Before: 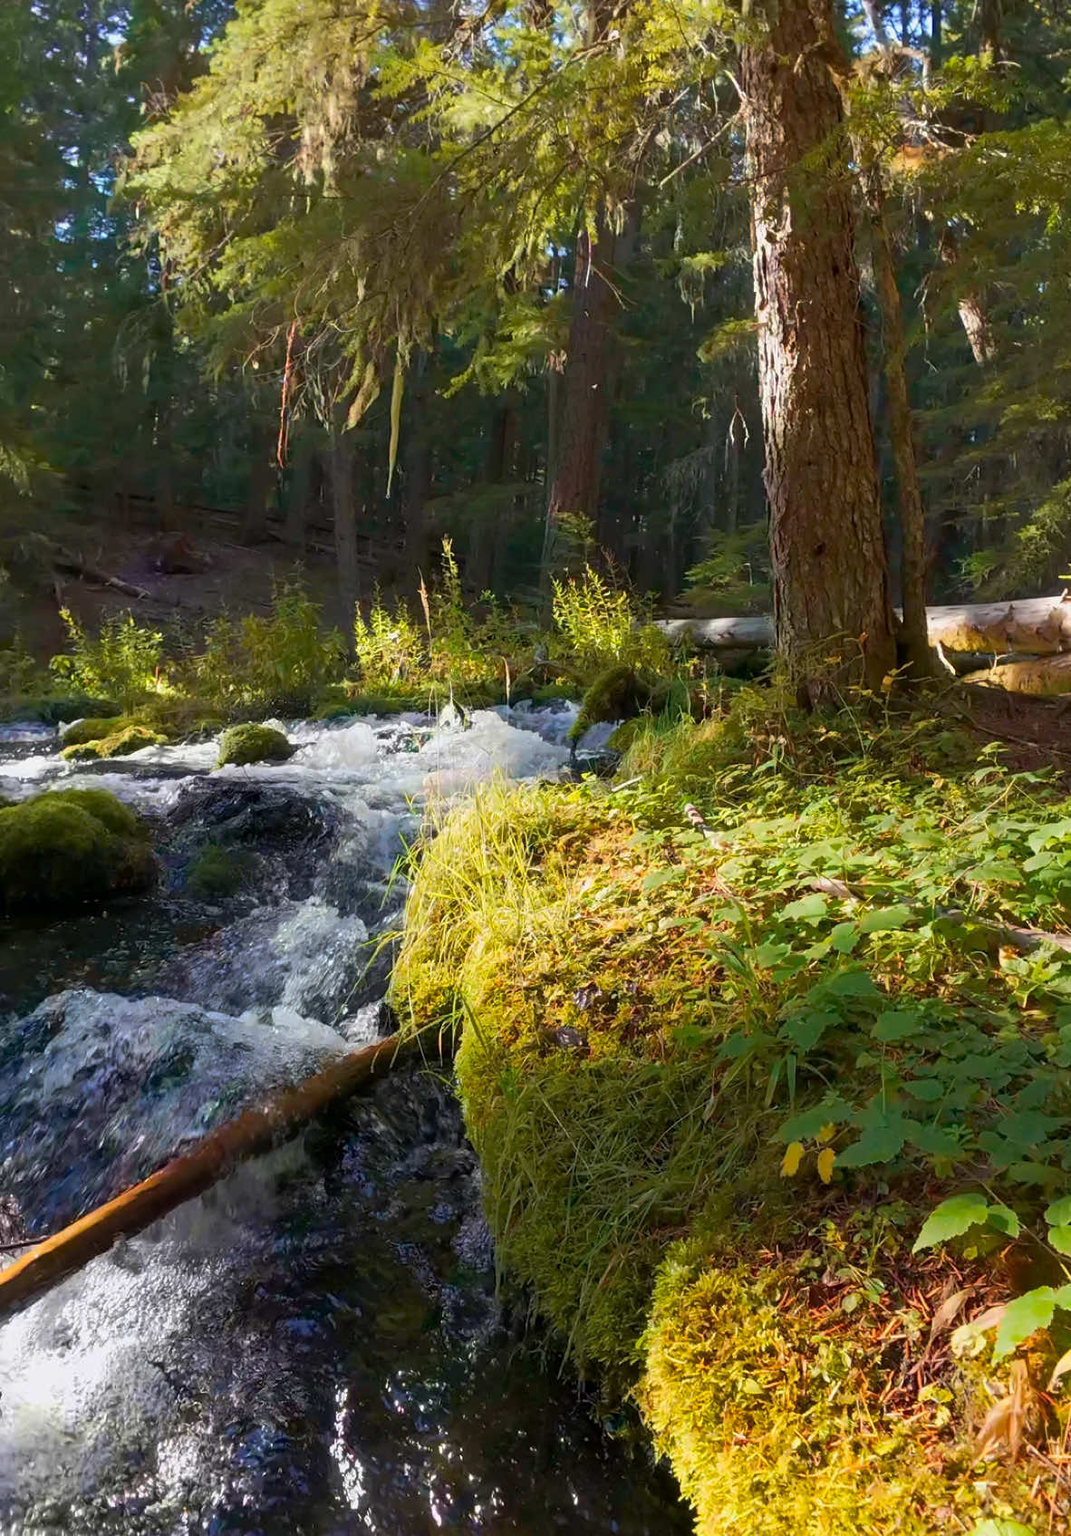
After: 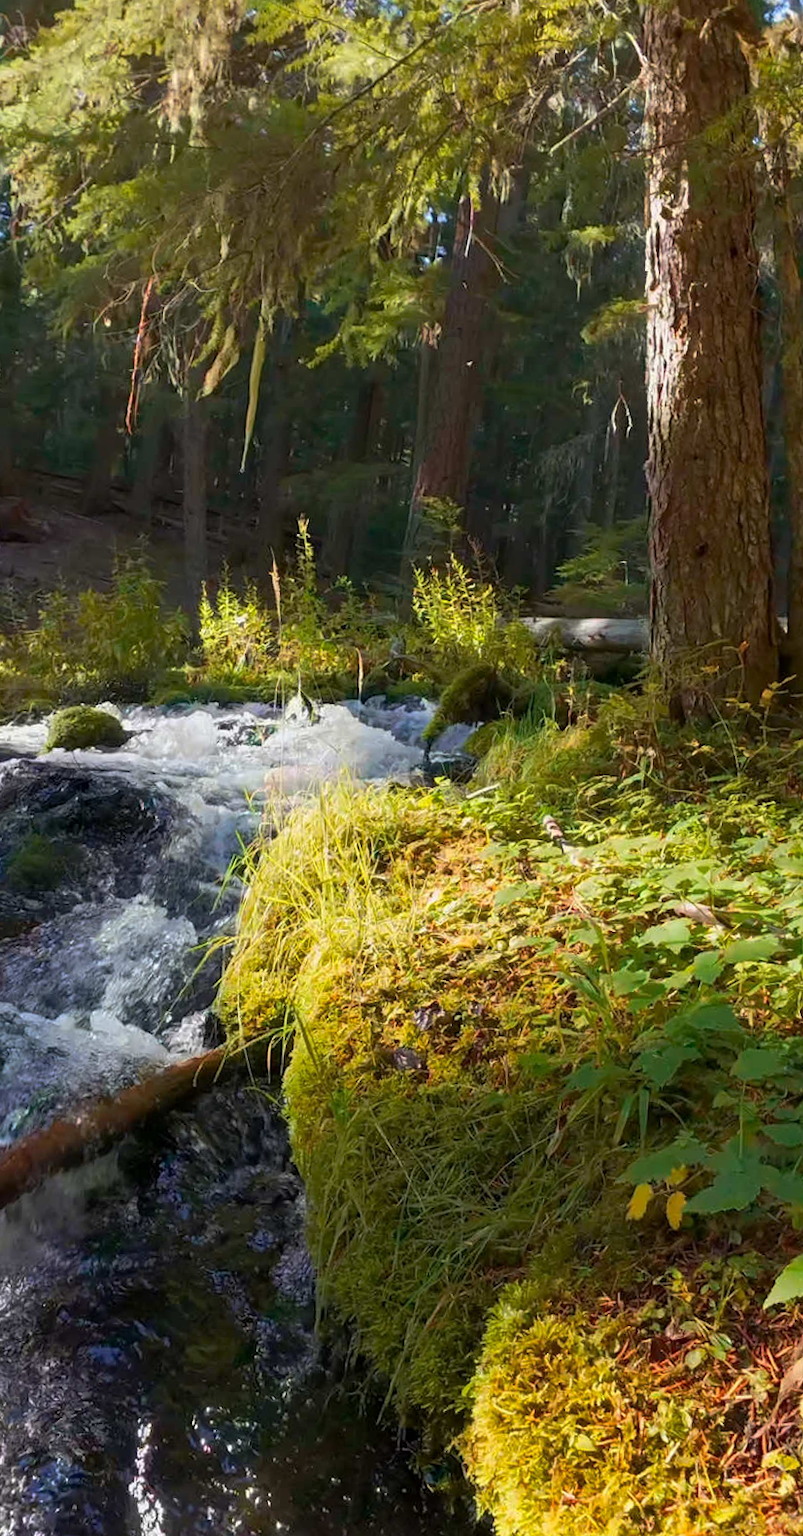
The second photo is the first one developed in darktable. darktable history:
crop and rotate: angle -2.87°, left 14.07%, top 0.036%, right 10.964%, bottom 0.084%
color correction: highlights b* 0.017
